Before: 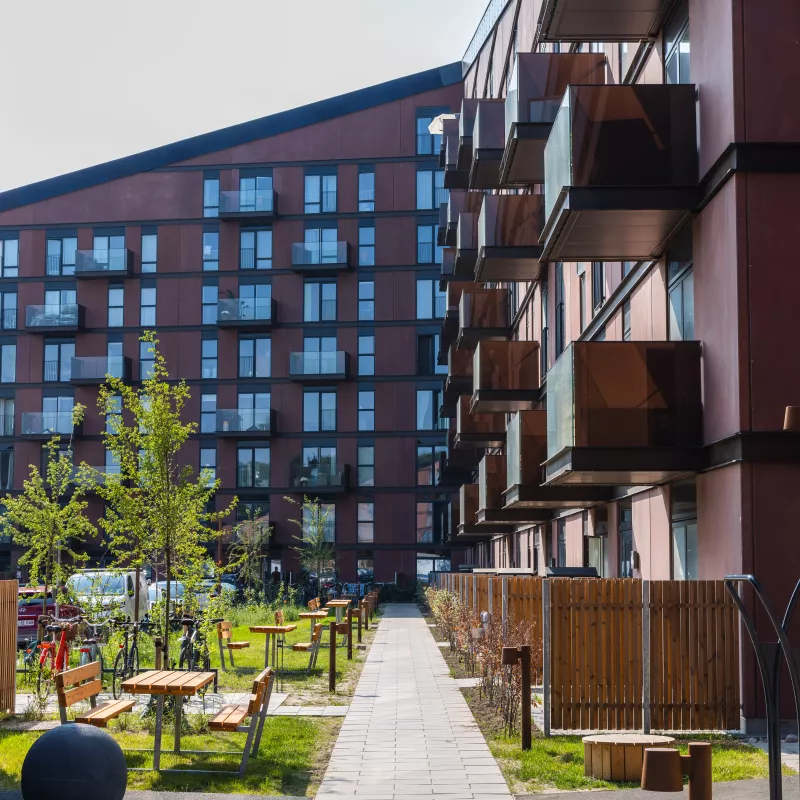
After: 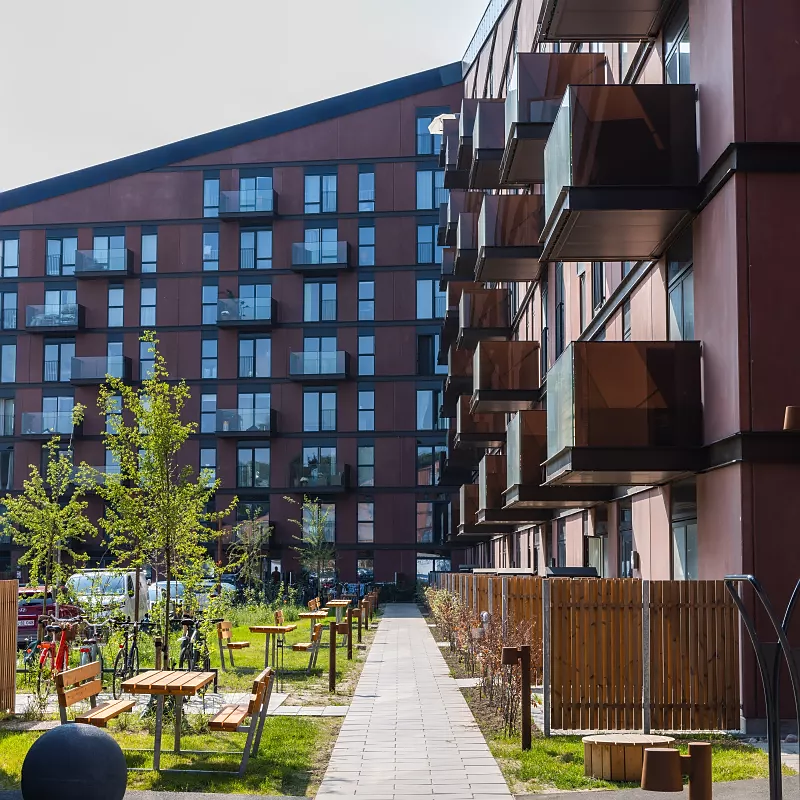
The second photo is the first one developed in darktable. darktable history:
sharpen: radius 0.972, amount 0.605
